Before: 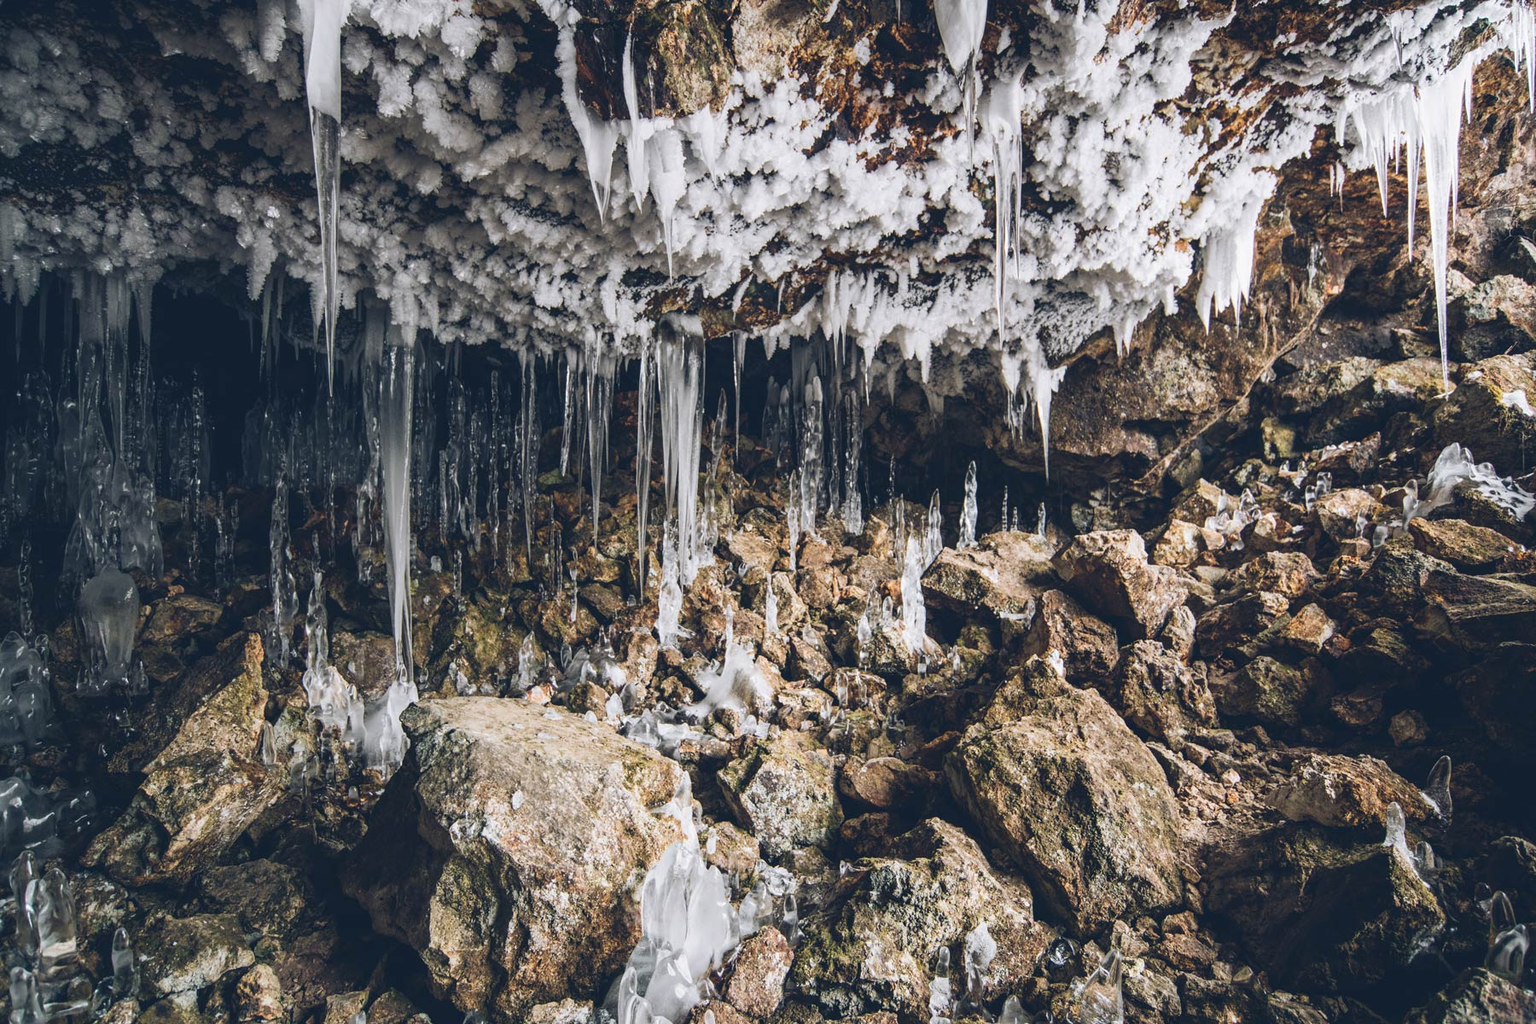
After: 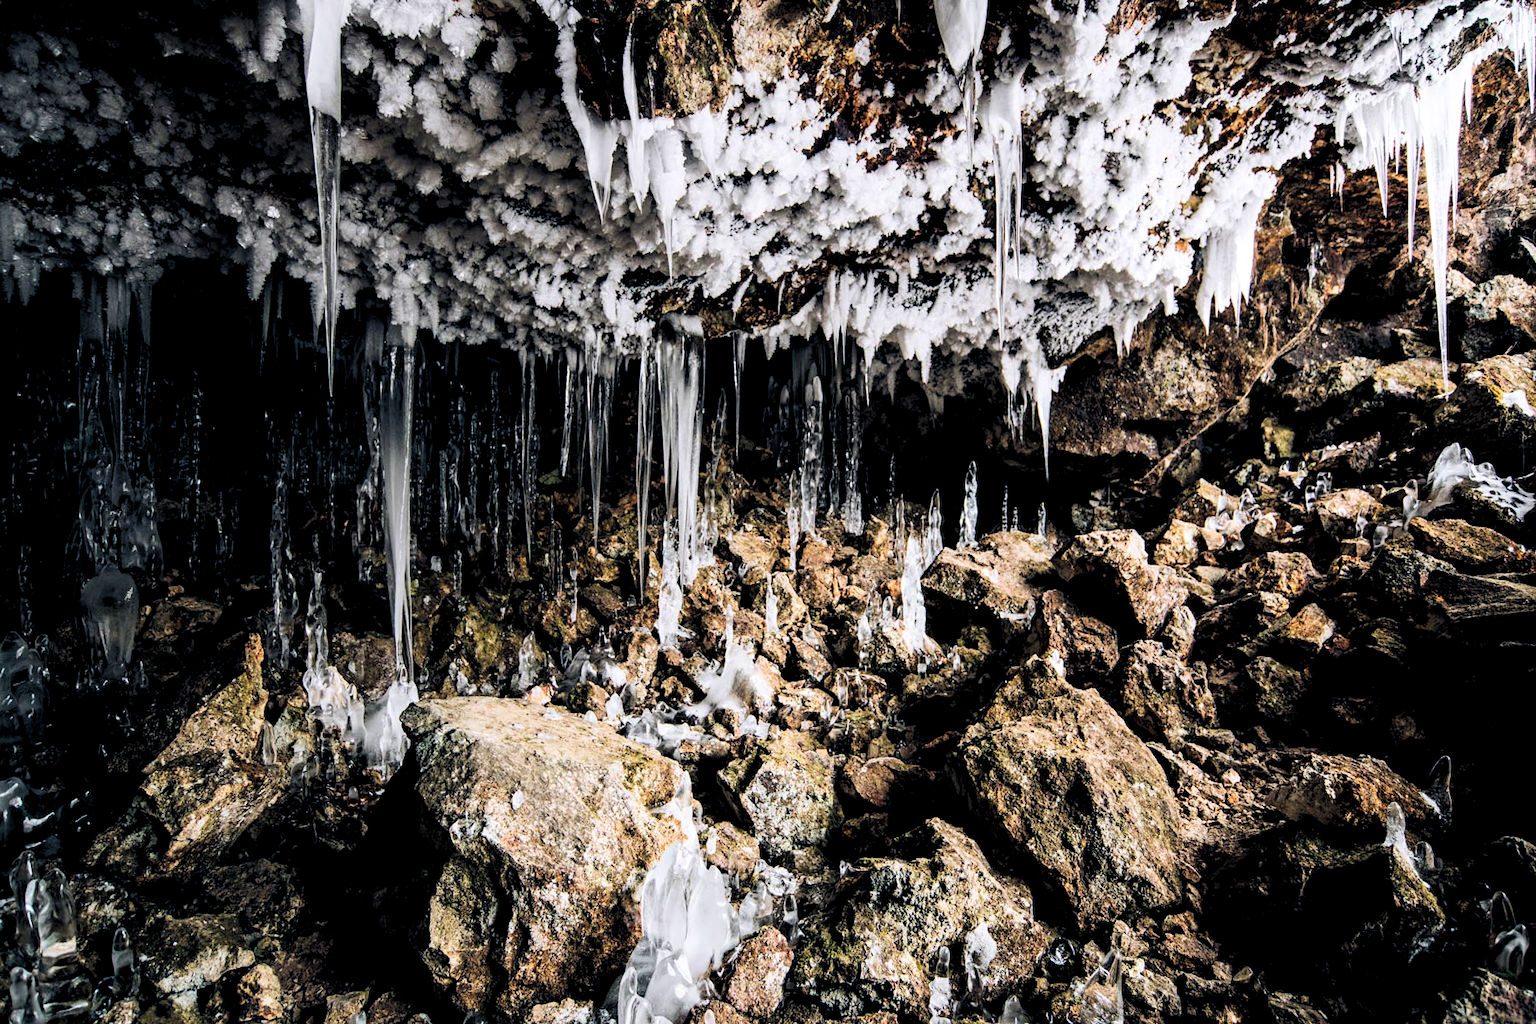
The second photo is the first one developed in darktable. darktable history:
contrast brightness saturation: contrast 0.18, saturation 0.3
rgb levels: levels [[0.034, 0.472, 0.904], [0, 0.5, 1], [0, 0.5, 1]]
